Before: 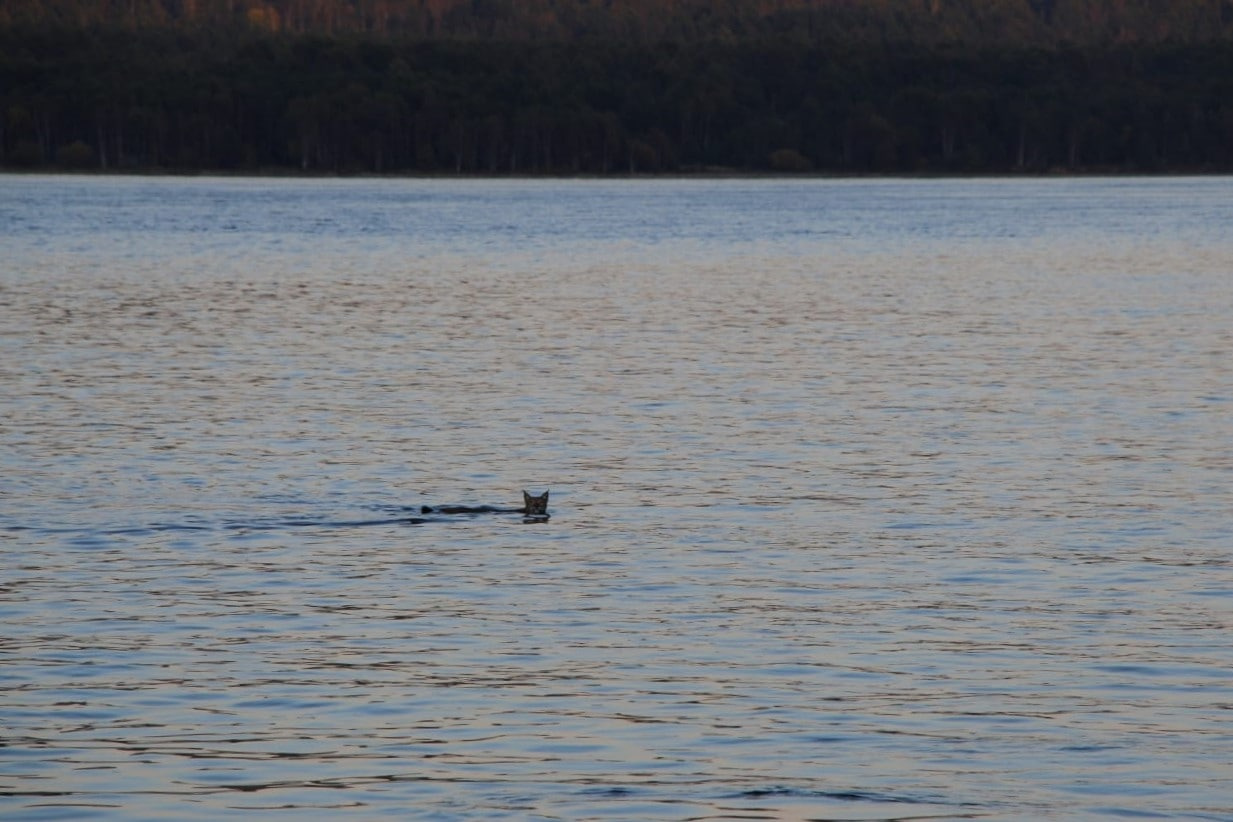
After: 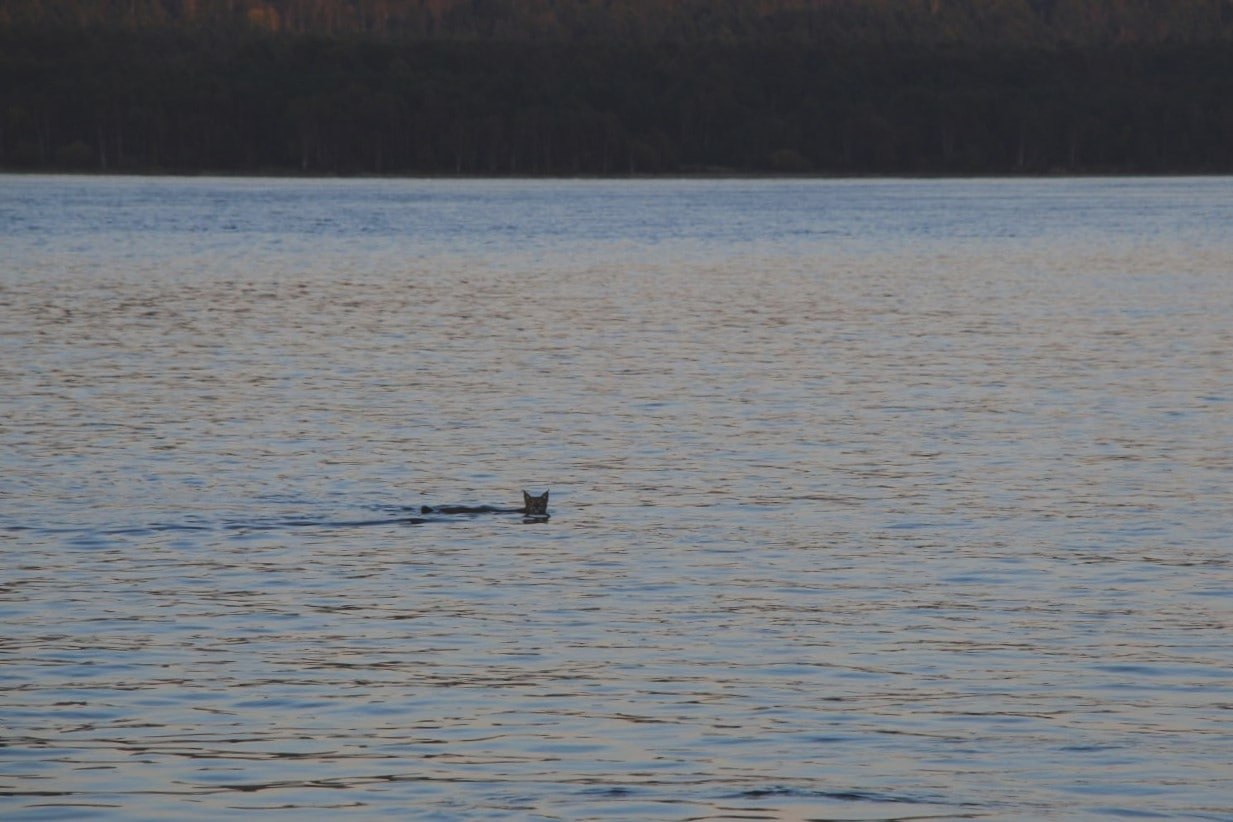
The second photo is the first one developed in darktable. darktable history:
exposure: black level correction -0.014, exposure -0.193 EV, compensate highlight preservation false
color balance: mode lift, gamma, gain (sRGB)
